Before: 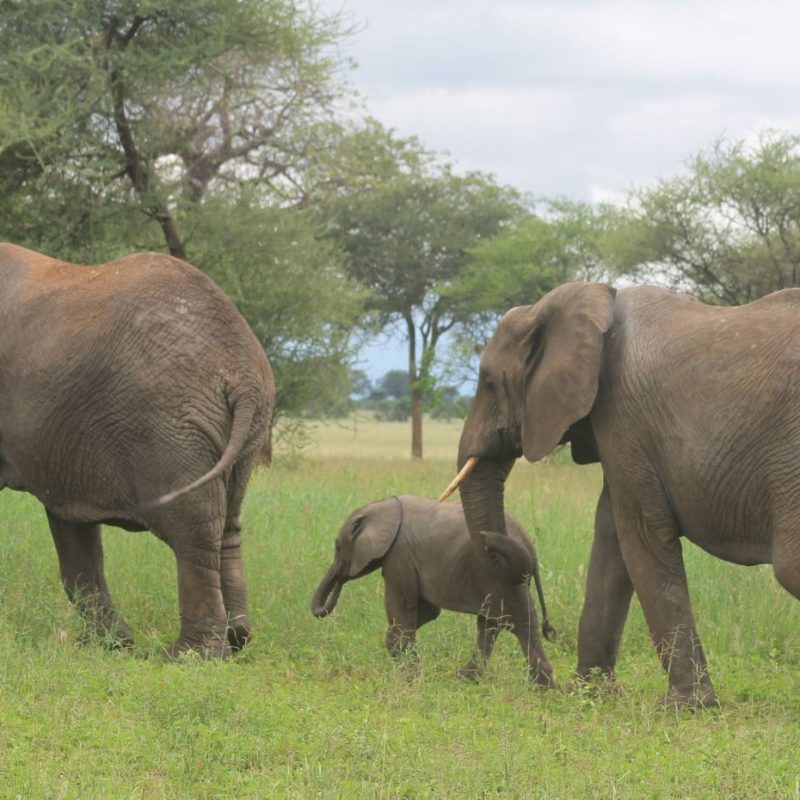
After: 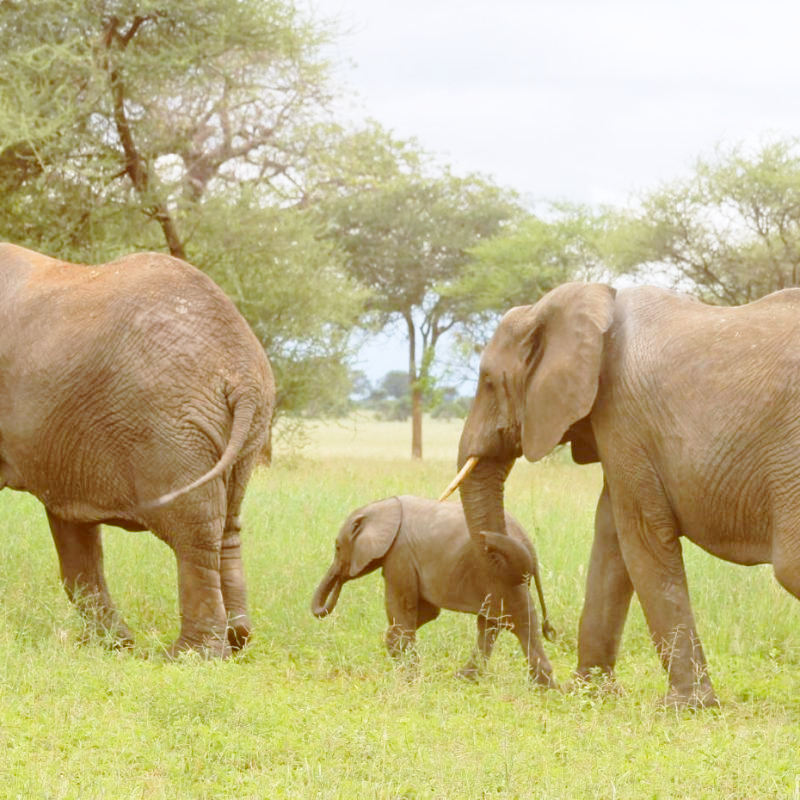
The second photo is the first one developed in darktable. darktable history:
base curve: curves: ch0 [(0, 0) (0.028, 0.03) (0.121, 0.232) (0.46, 0.748) (0.859, 0.968) (1, 1)], preserve colors none
color balance: lift [1, 1.011, 0.999, 0.989], gamma [1.109, 1.045, 1.039, 0.955], gain [0.917, 0.936, 0.952, 1.064], contrast 2.32%, contrast fulcrum 19%, output saturation 101%
